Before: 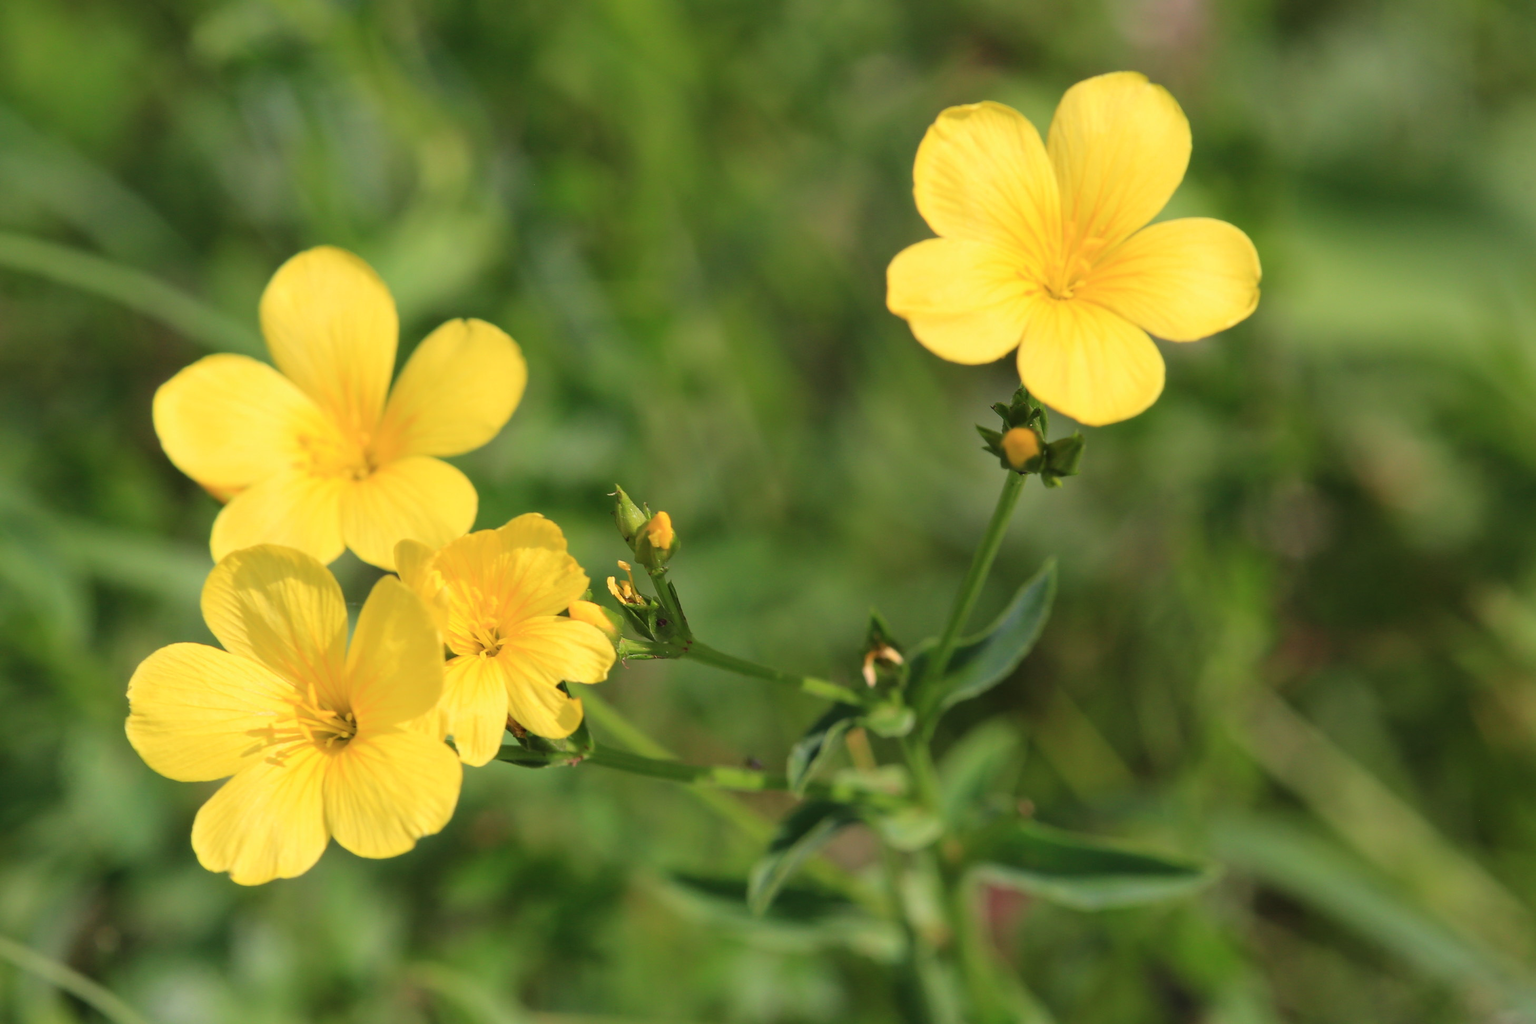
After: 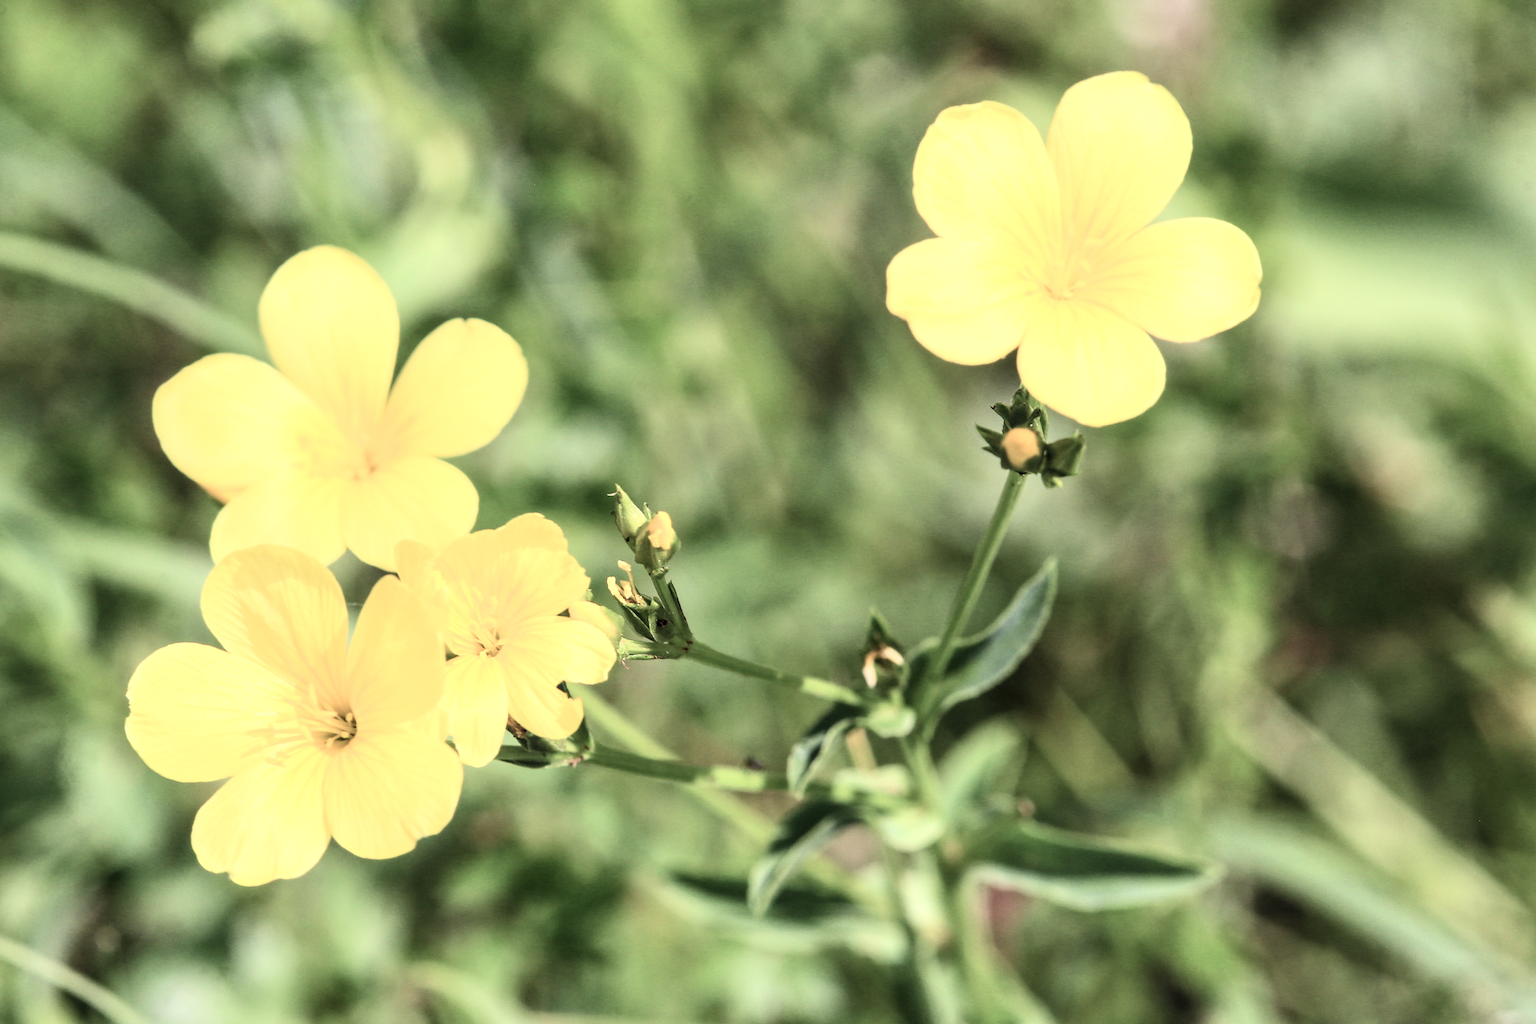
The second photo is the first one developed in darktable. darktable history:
filmic rgb: black relative exposure -7.65 EV, white relative exposure 4.56 EV, hardness 3.61, enable highlight reconstruction true
local contrast: detail 144%
contrast brightness saturation: contrast 0.422, brightness 0.549, saturation -0.192
